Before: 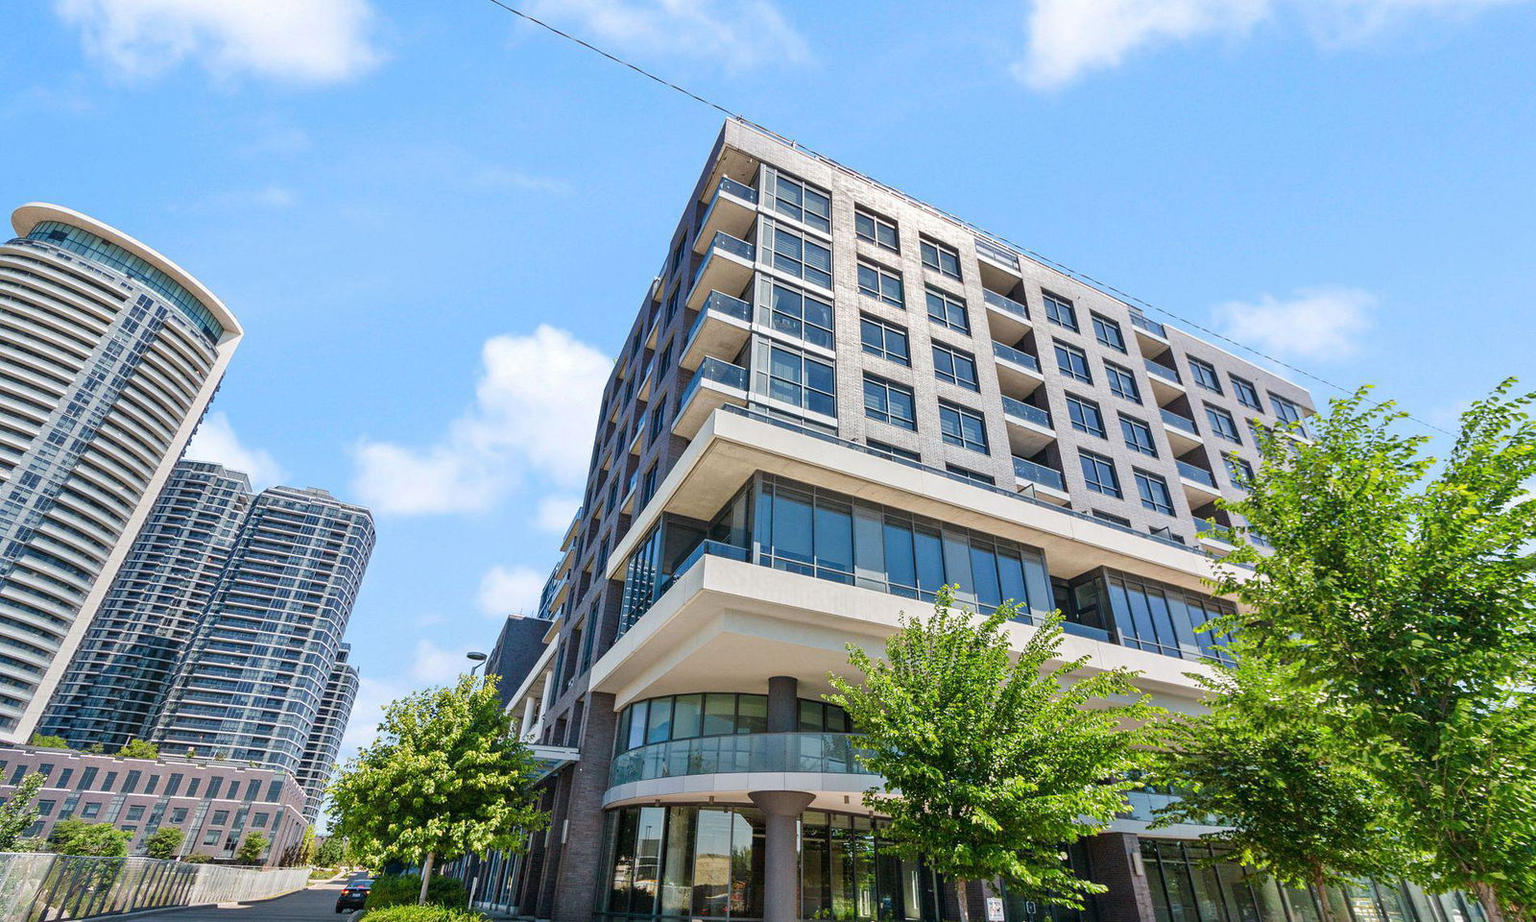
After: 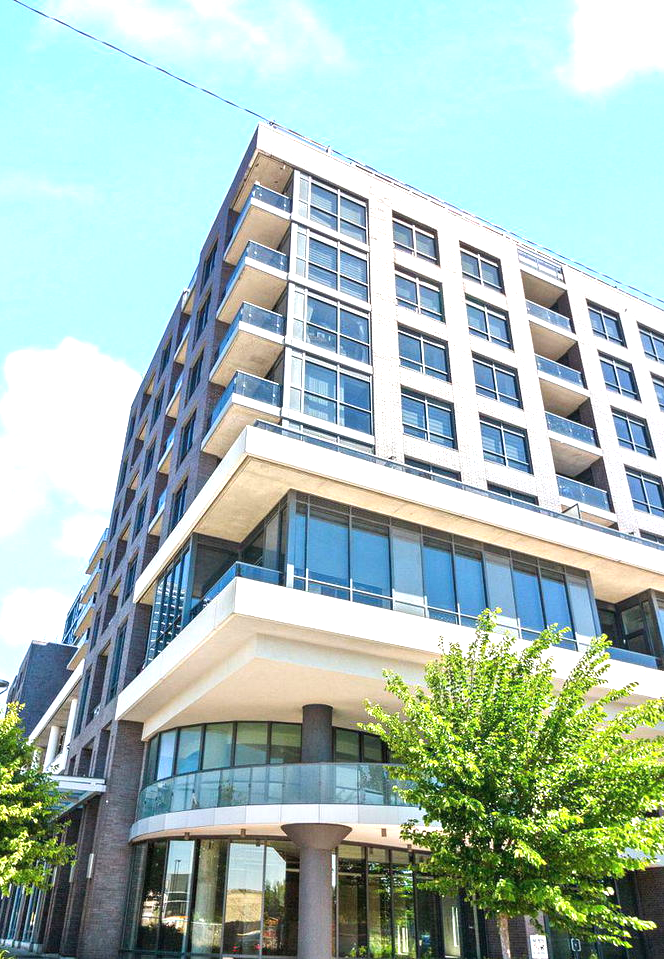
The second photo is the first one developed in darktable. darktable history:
crop: left 31.148%, right 27.331%
exposure: black level correction 0, exposure 1 EV, compensate highlight preservation false
